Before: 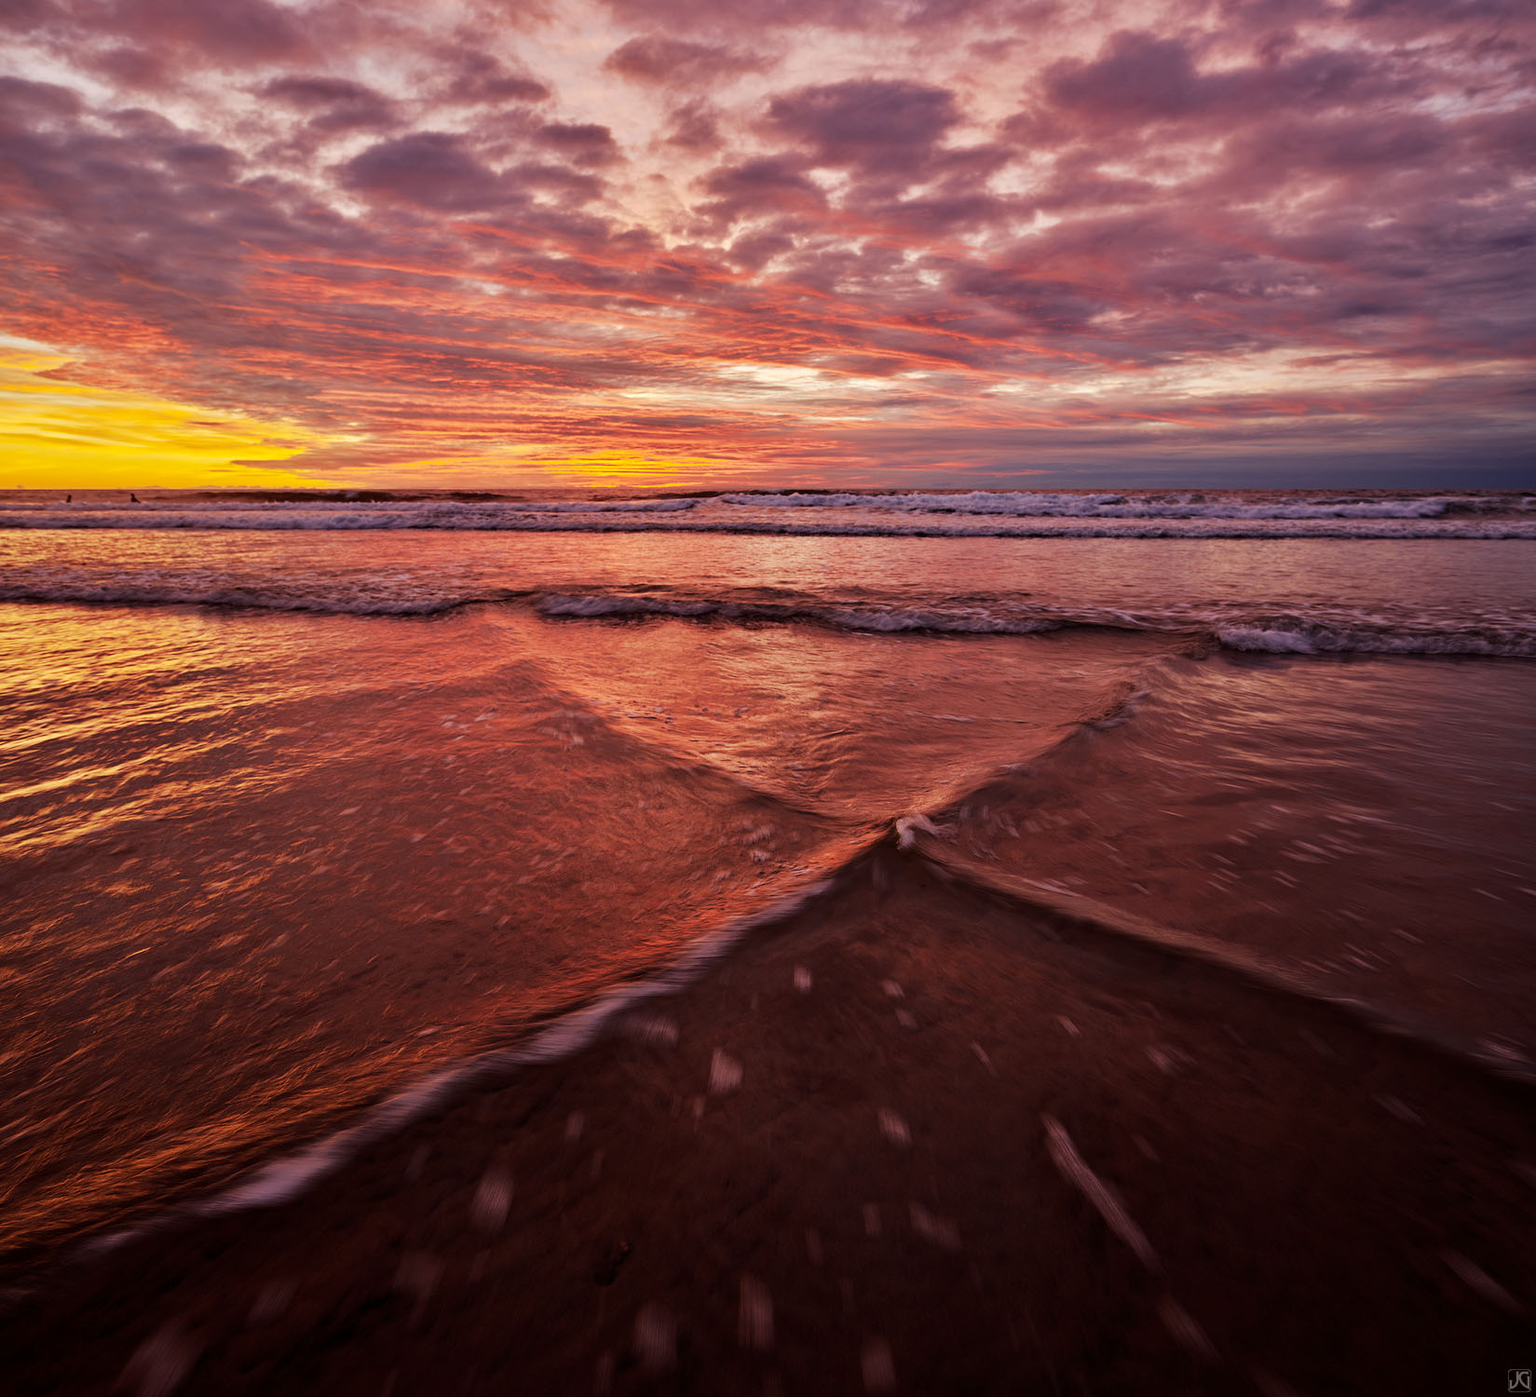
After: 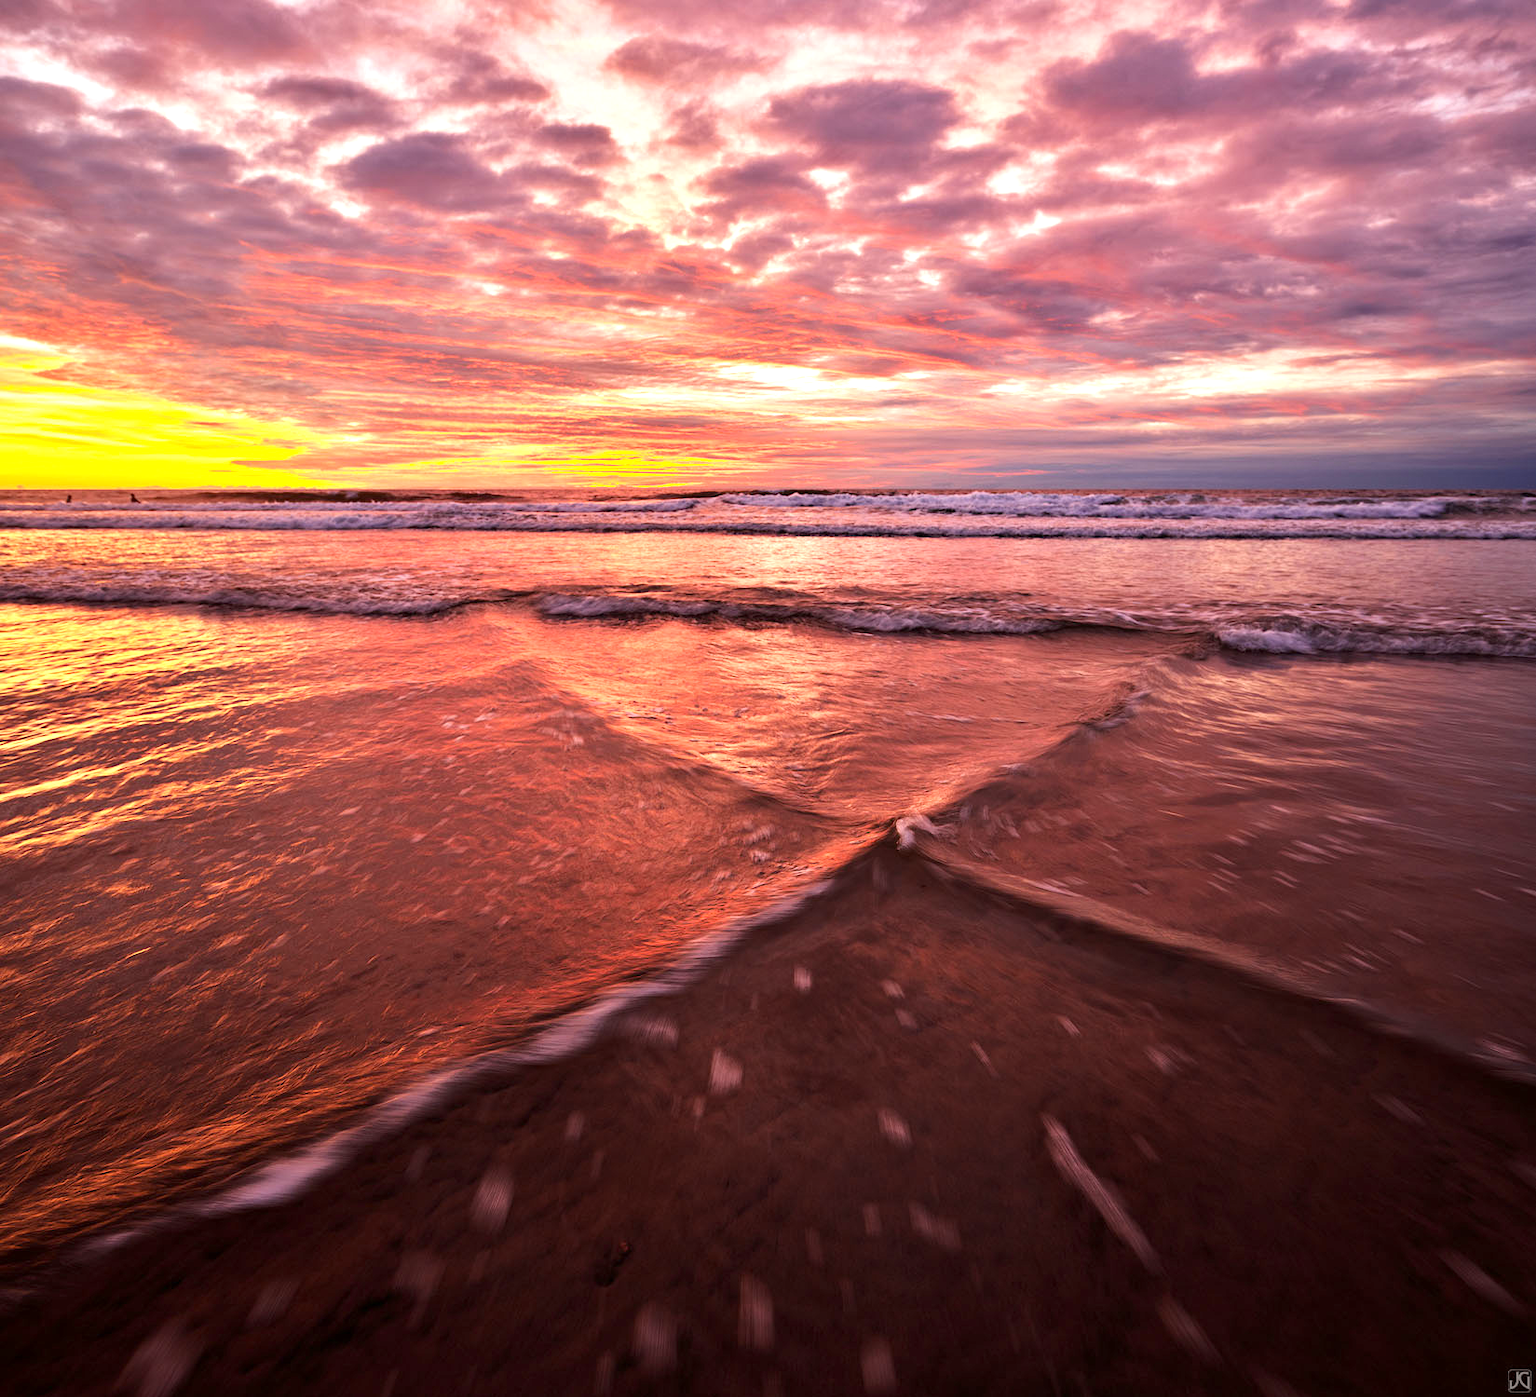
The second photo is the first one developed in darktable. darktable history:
exposure: exposure 1.001 EV, compensate exposure bias true, compensate highlight preservation false
